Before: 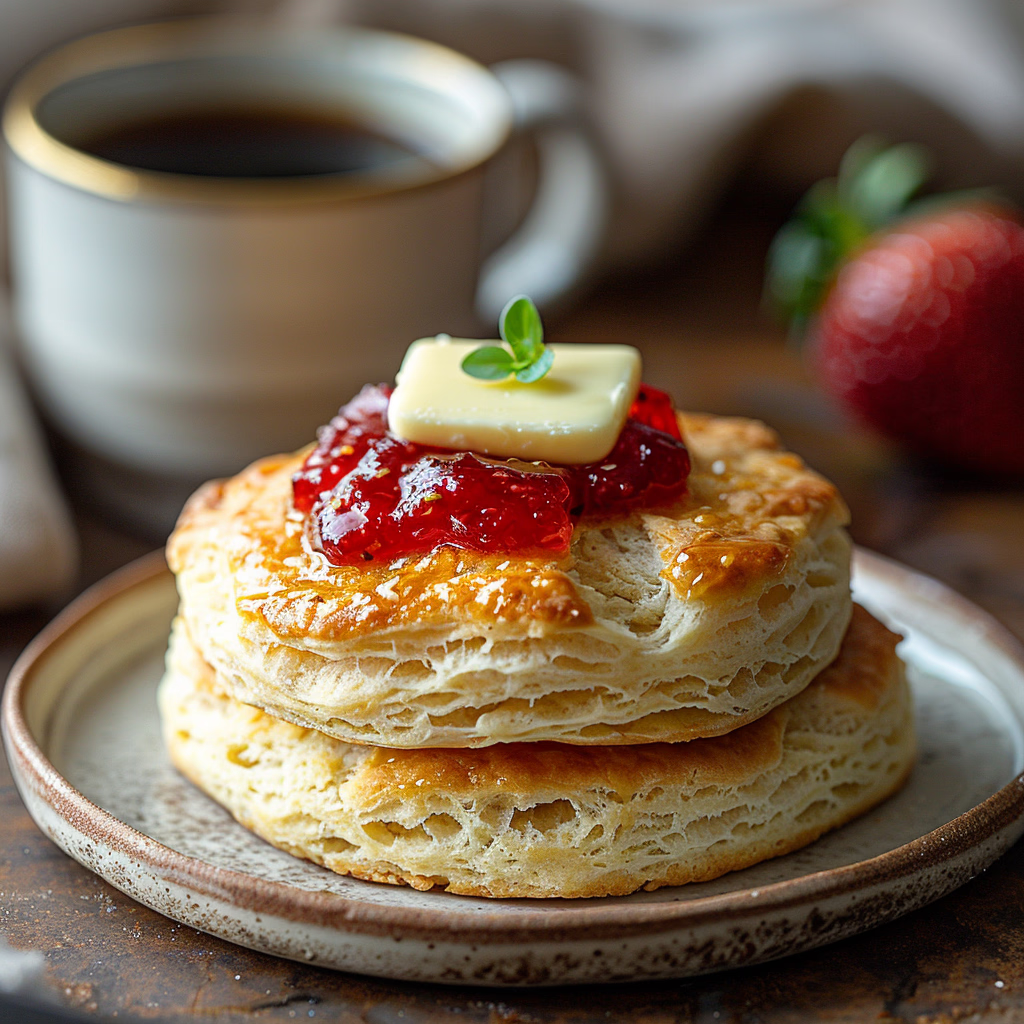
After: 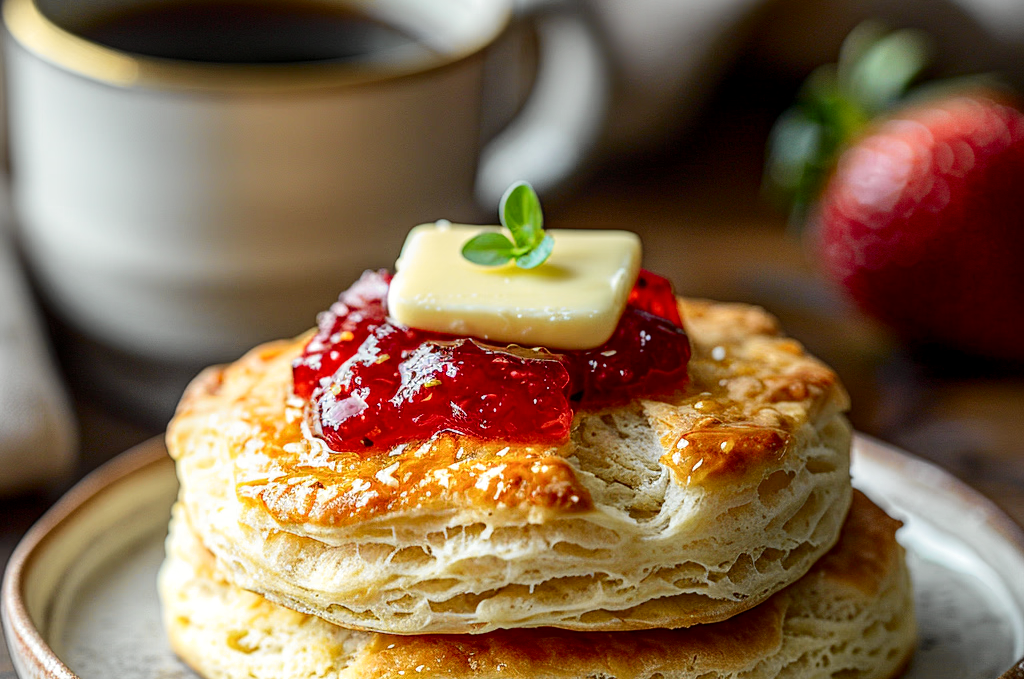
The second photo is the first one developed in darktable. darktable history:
local contrast: on, module defaults
crop: top 11.169%, bottom 22.499%
shadows and highlights: radius 332.36, shadows 53.97, highlights -99.07, compress 94.38%, soften with gaussian
tone curve: curves: ch0 [(0, 0) (0.037, 0.025) (0.131, 0.093) (0.275, 0.256) (0.476, 0.517) (0.607, 0.667) (0.691, 0.745) (0.789, 0.836) (0.911, 0.925) (0.997, 0.995)]; ch1 [(0, 0) (0.301, 0.3) (0.444, 0.45) (0.493, 0.495) (0.507, 0.503) (0.534, 0.533) (0.582, 0.58) (0.658, 0.693) (0.746, 0.77) (1, 1)]; ch2 [(0, 0) (0.246, 0.233) (0.36, 0.352) (0.415, 0.418) (0.476, 0.492) (0.502, 0.504) (0.525, 0.518) (0.539, 0.544) (0.586, 0.602) (0.634, 0.651) (0.706, 0.727) (0.853, 0.852) (1, 0.951)], color space Lab, independent channels, preserve colors none
